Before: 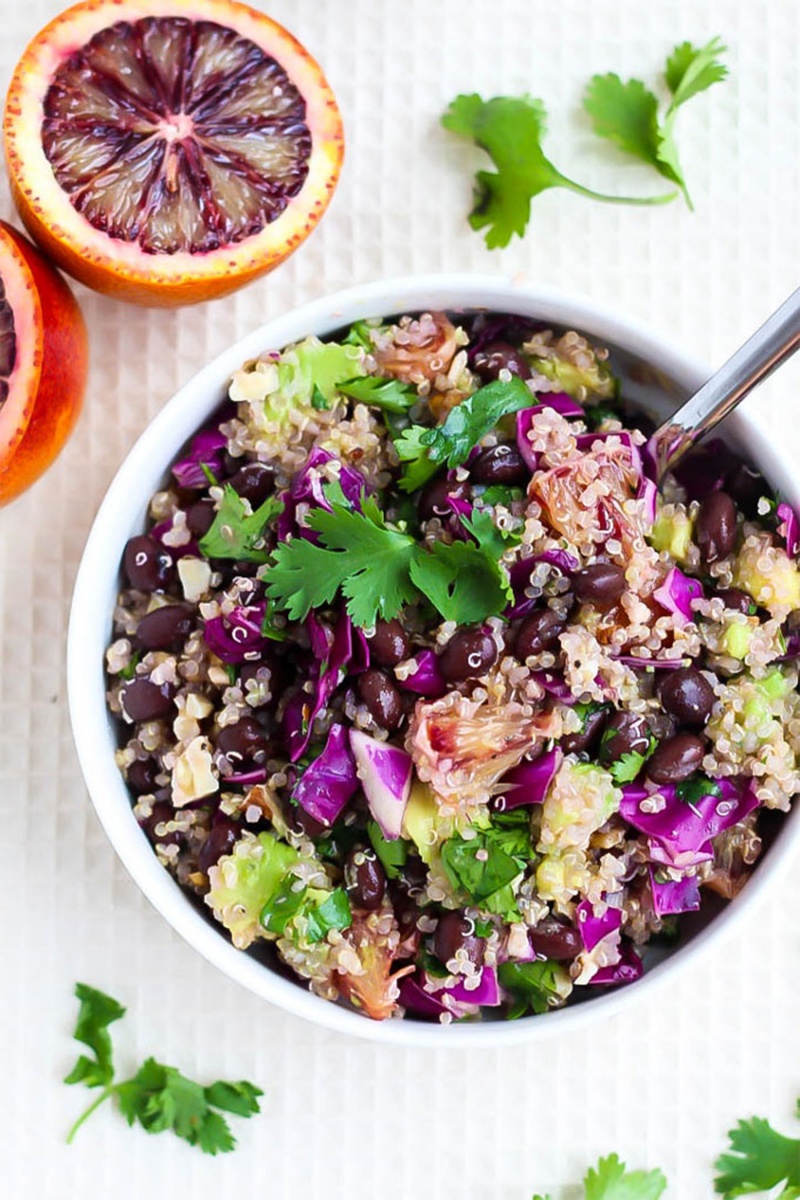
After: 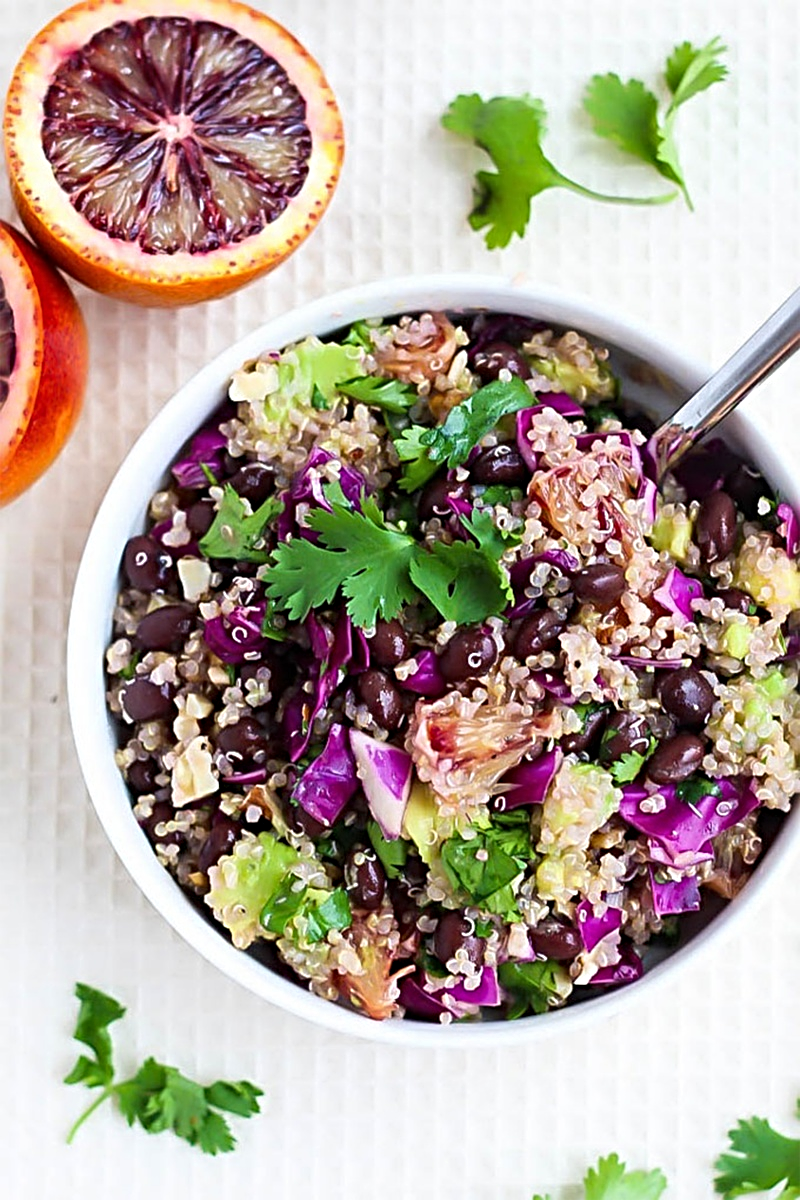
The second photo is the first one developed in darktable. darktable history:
sharpen: radius 3.951
